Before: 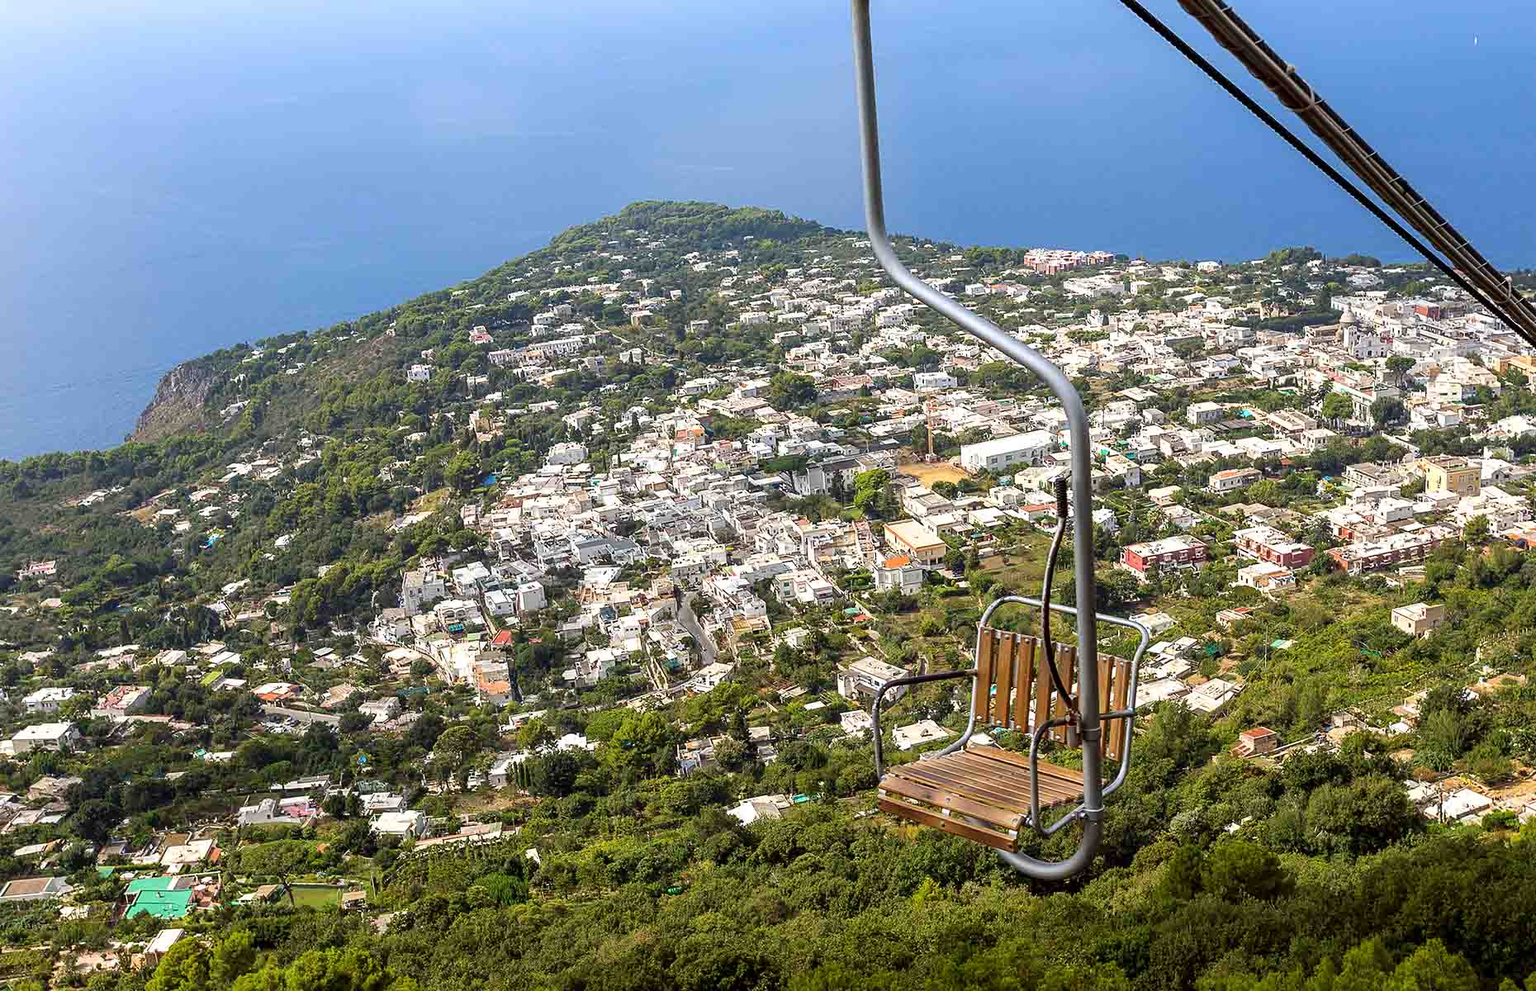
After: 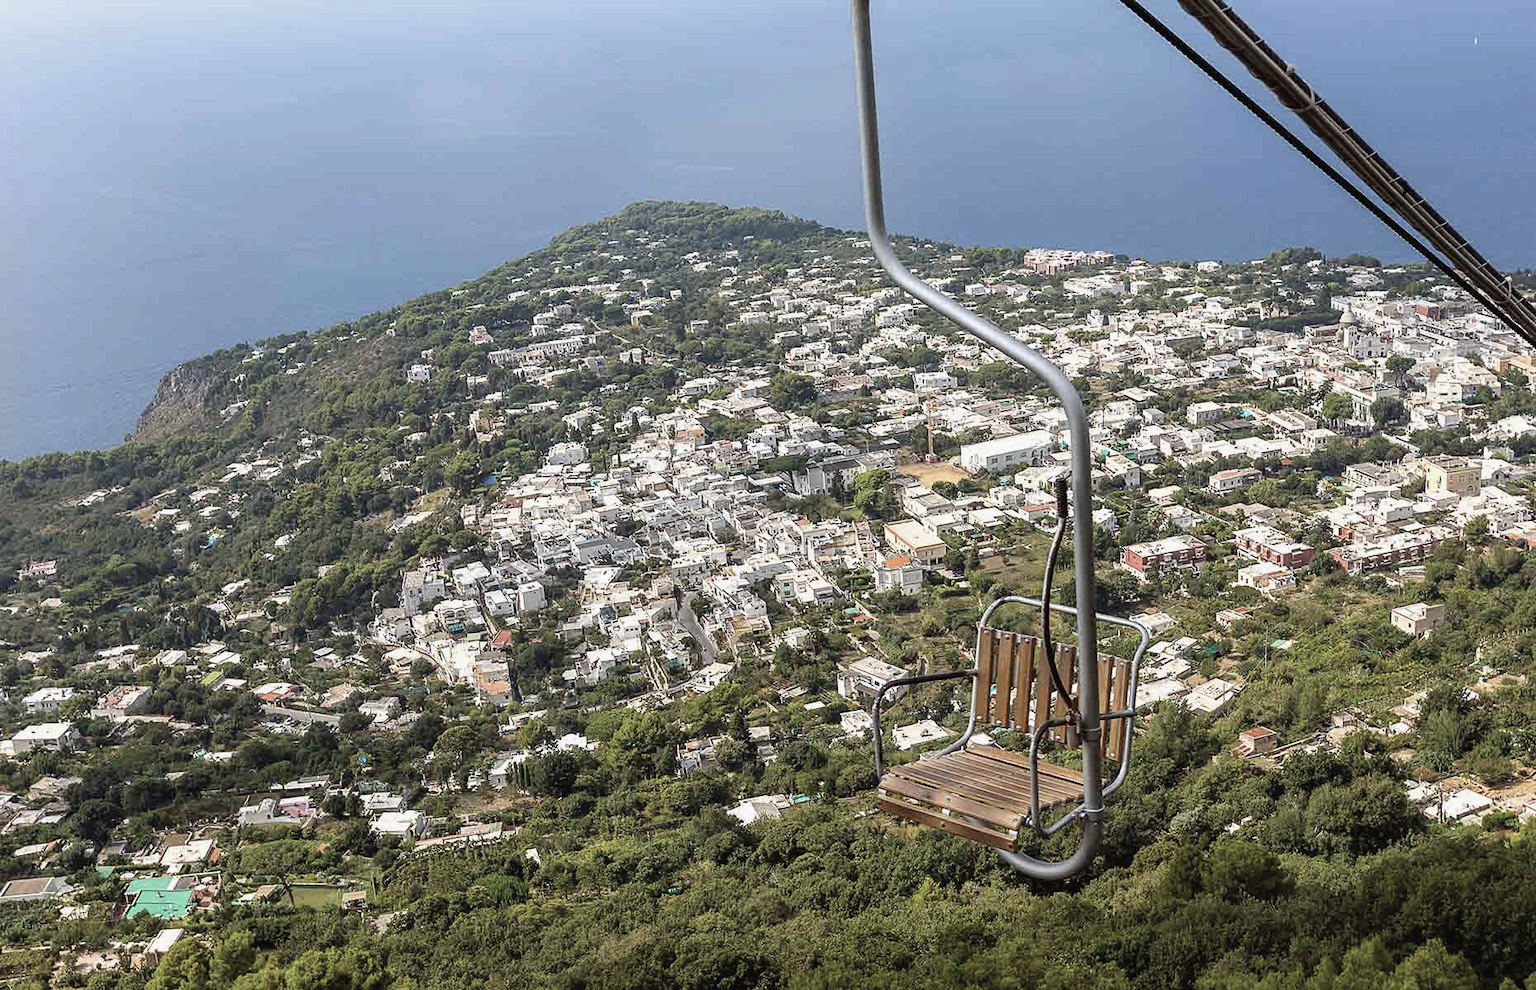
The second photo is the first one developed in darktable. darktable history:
contrast brightness saturation: contrast -0.048, saturation -0.405
